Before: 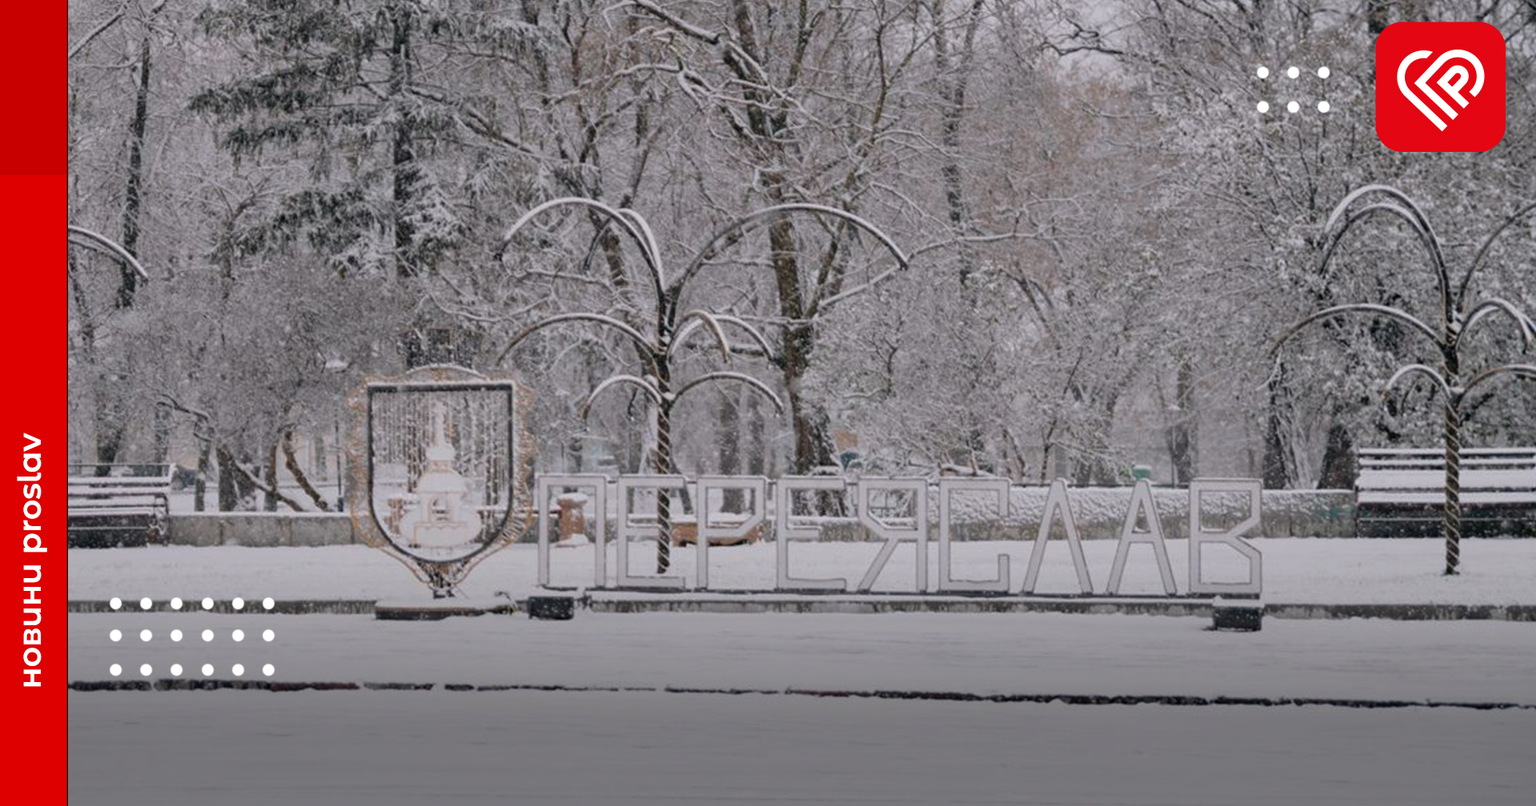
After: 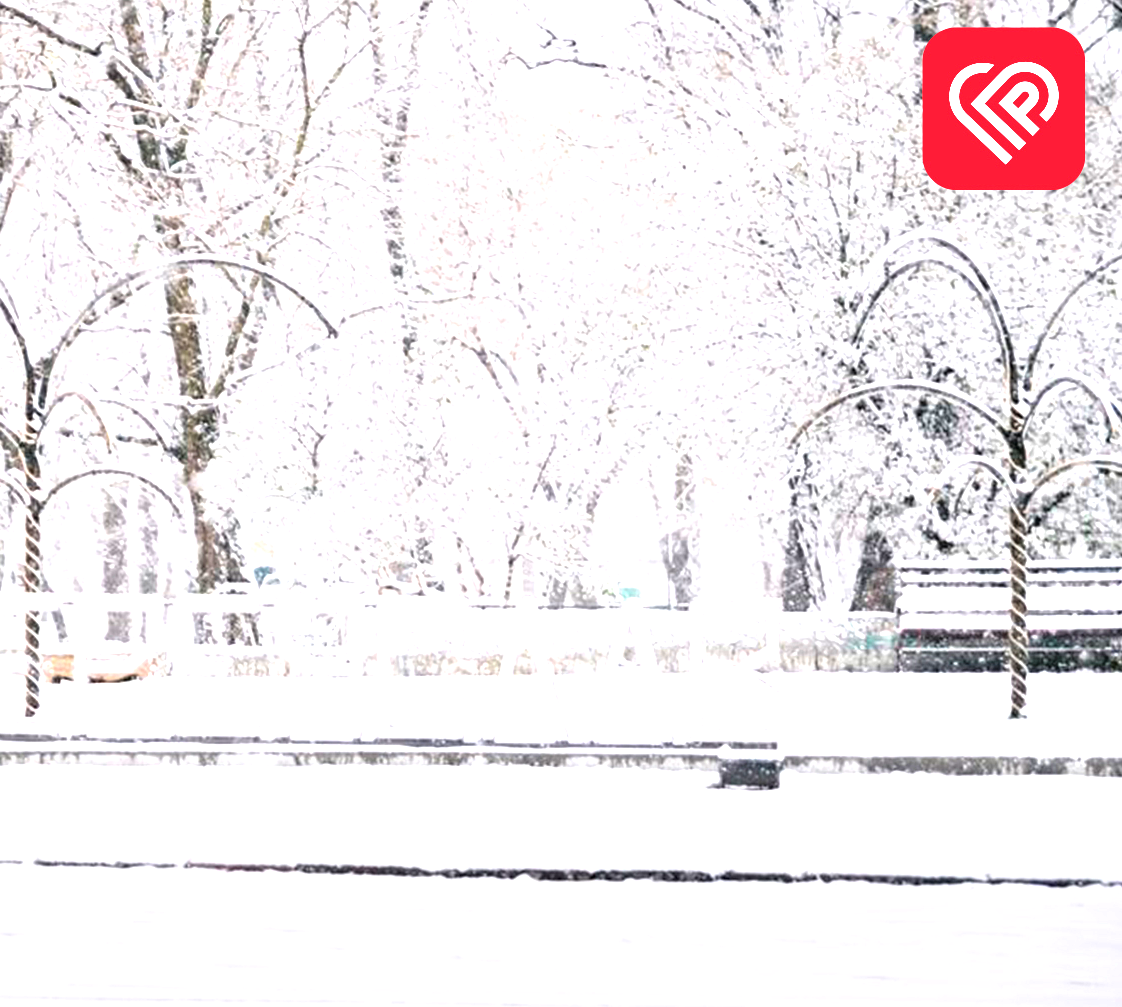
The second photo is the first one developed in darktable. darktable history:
tone equalizer: -8 EV -1.05 EV, -7 EV -0.999 EV, -6 EV -0.882 EV, -5 EV -0.615 EV, -3 EV 0.593 EV, -2 EV 0.895 EV, -1 EV 1.01 EV, +0 EV 1.07 EV
exposure: black level correction 0, exposure 1.459 EV, compensate highlight preservation false
crop: left 41.535%
